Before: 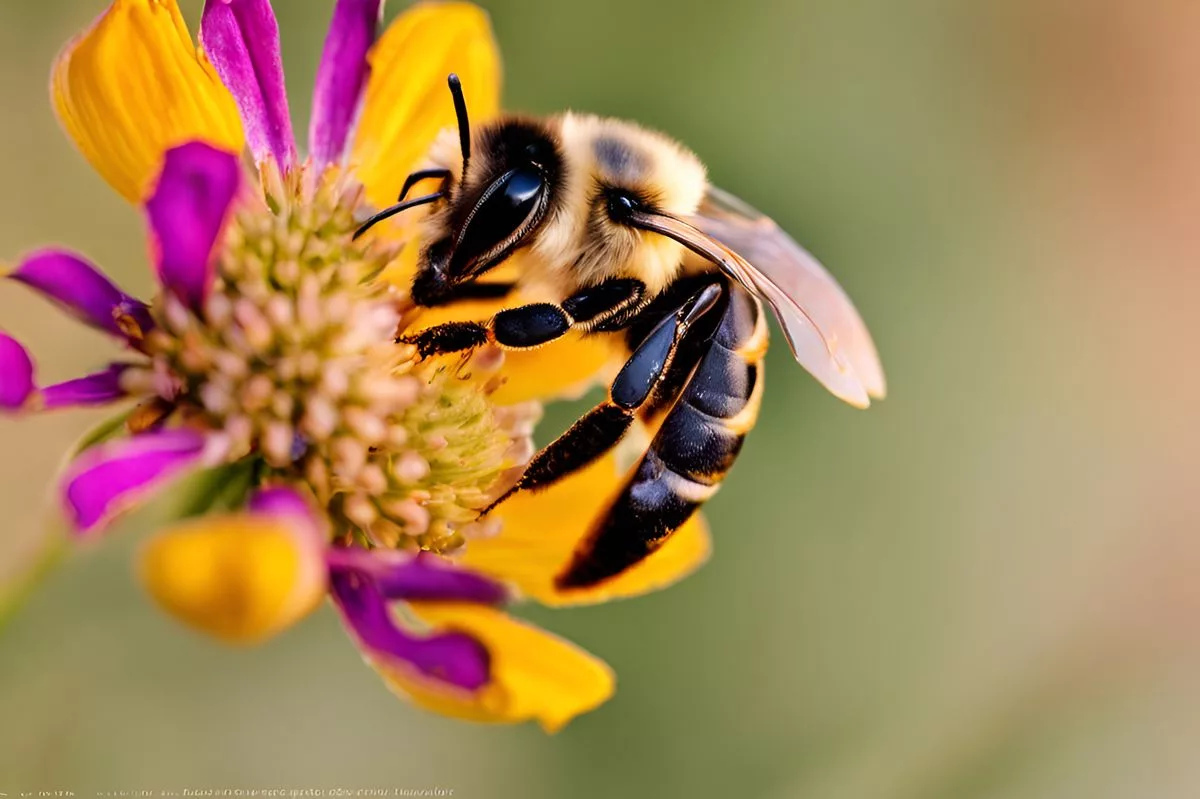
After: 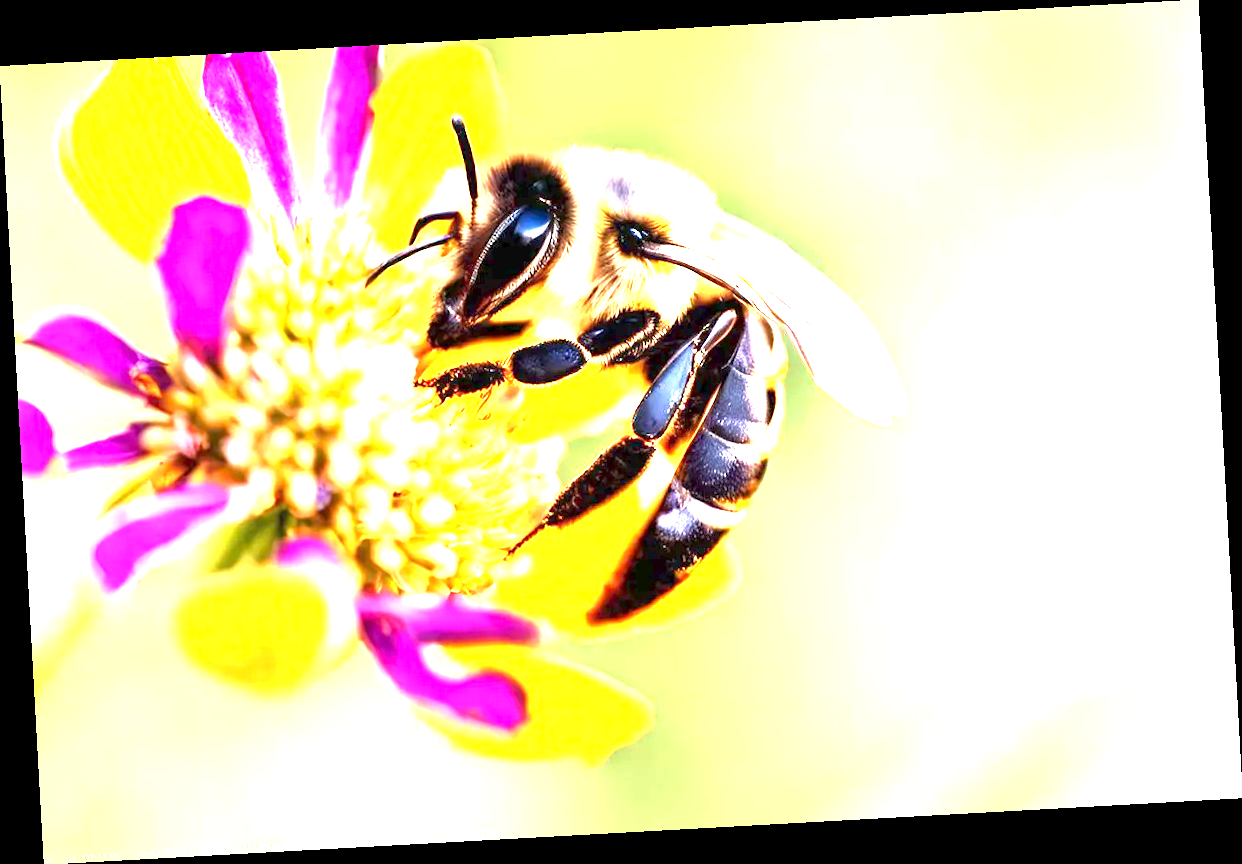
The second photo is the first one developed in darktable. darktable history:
tone equalizer: -8 EV 0.25 EV, -7 EV 0.417 EV, -6 EV 0.417 EV, -5 EV 0.25 EV, -3 EV -0.25 EV, -2 EV -0.417 EV, -1 EV -0.417 EV, +0 EV -0.25 EV, edges refinement/feathering 500, mask exposure compensation -1.57 EV, preserve details guided filter
rotate and perspective: rotation -3.18°, automatic cropping off
exposure: exposure 3 EV, compensate highlight preservation false
